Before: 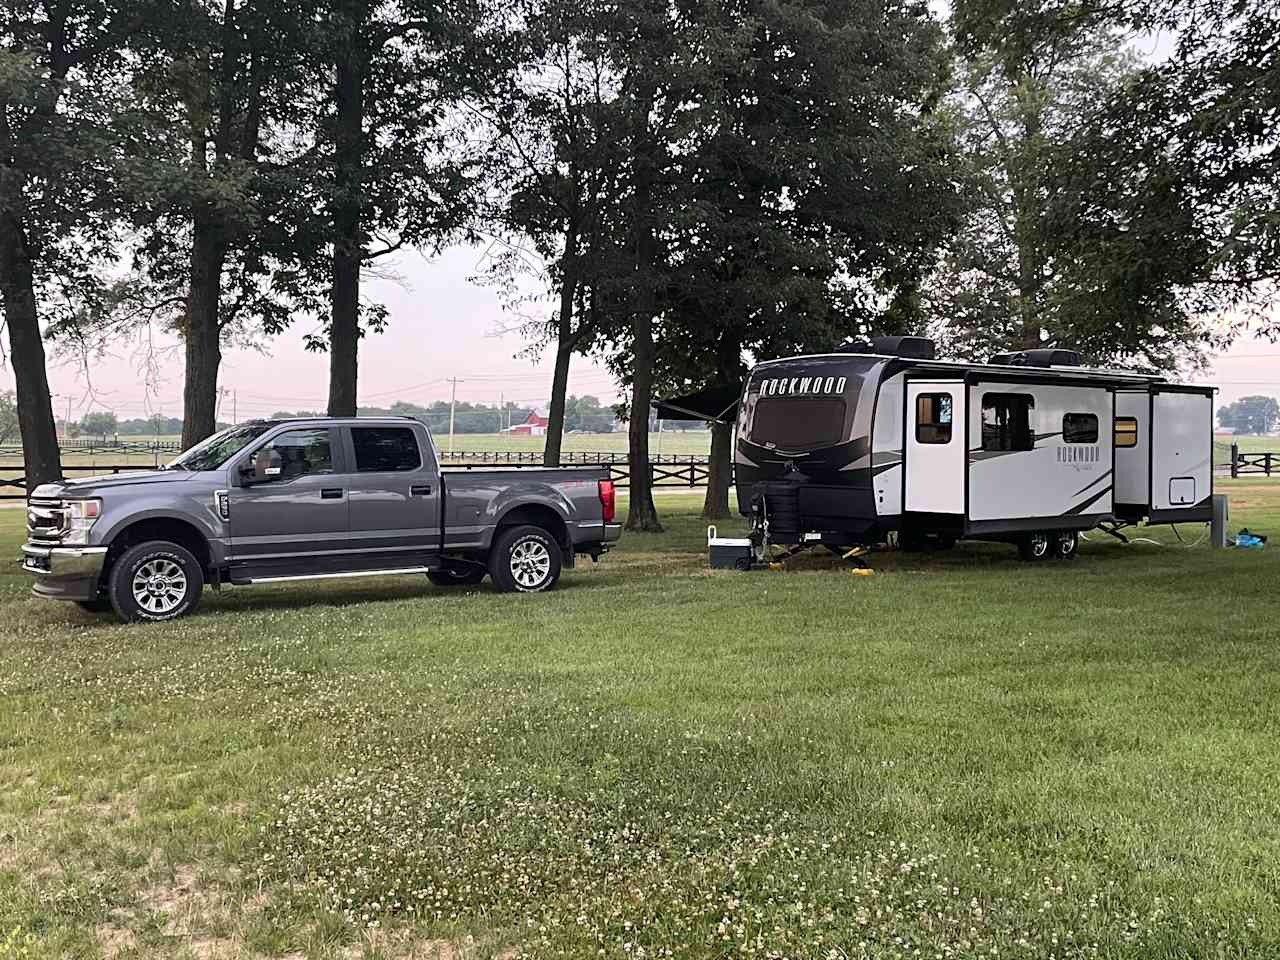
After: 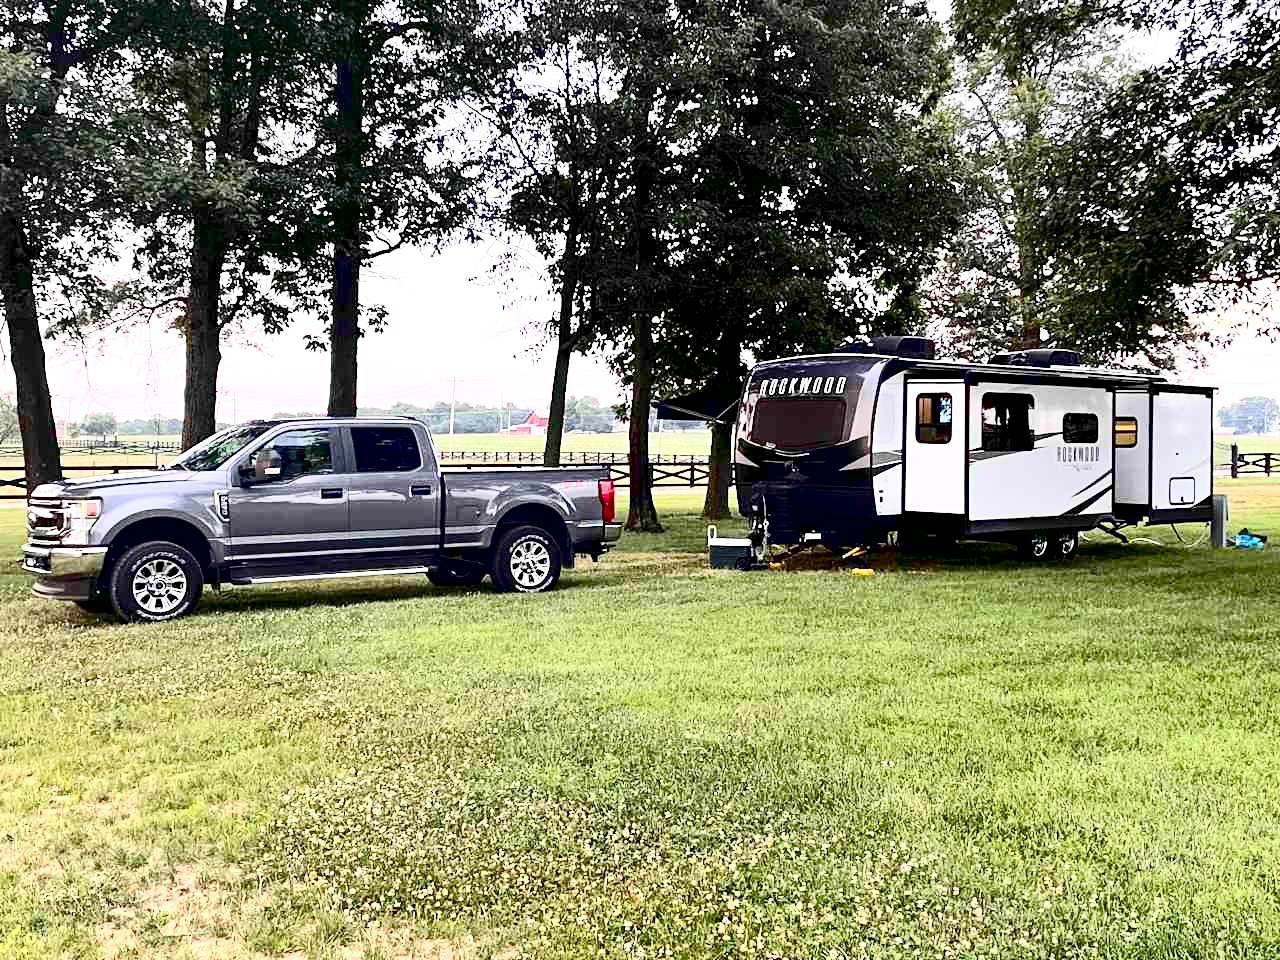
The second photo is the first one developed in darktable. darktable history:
contrast brightness saturation: contrast 0.415, brightness 0.099, saturation 0.215
tone equalizer: -8 EV -0.001 EV, -7 EV 0.004 EV, -6 EV -0.039 EV, -5 EV 0.012 EV, -4 EV -0.027 EV, -3 EV 0.038 EV, -2 EV -0.05 EV, -1 EV -0.309 EV, +0 EV -0.607 EV
exposure: black level correction 0.011, exposure 1.076 EV, compensate exposure bias true, compensate highlight preservation false
